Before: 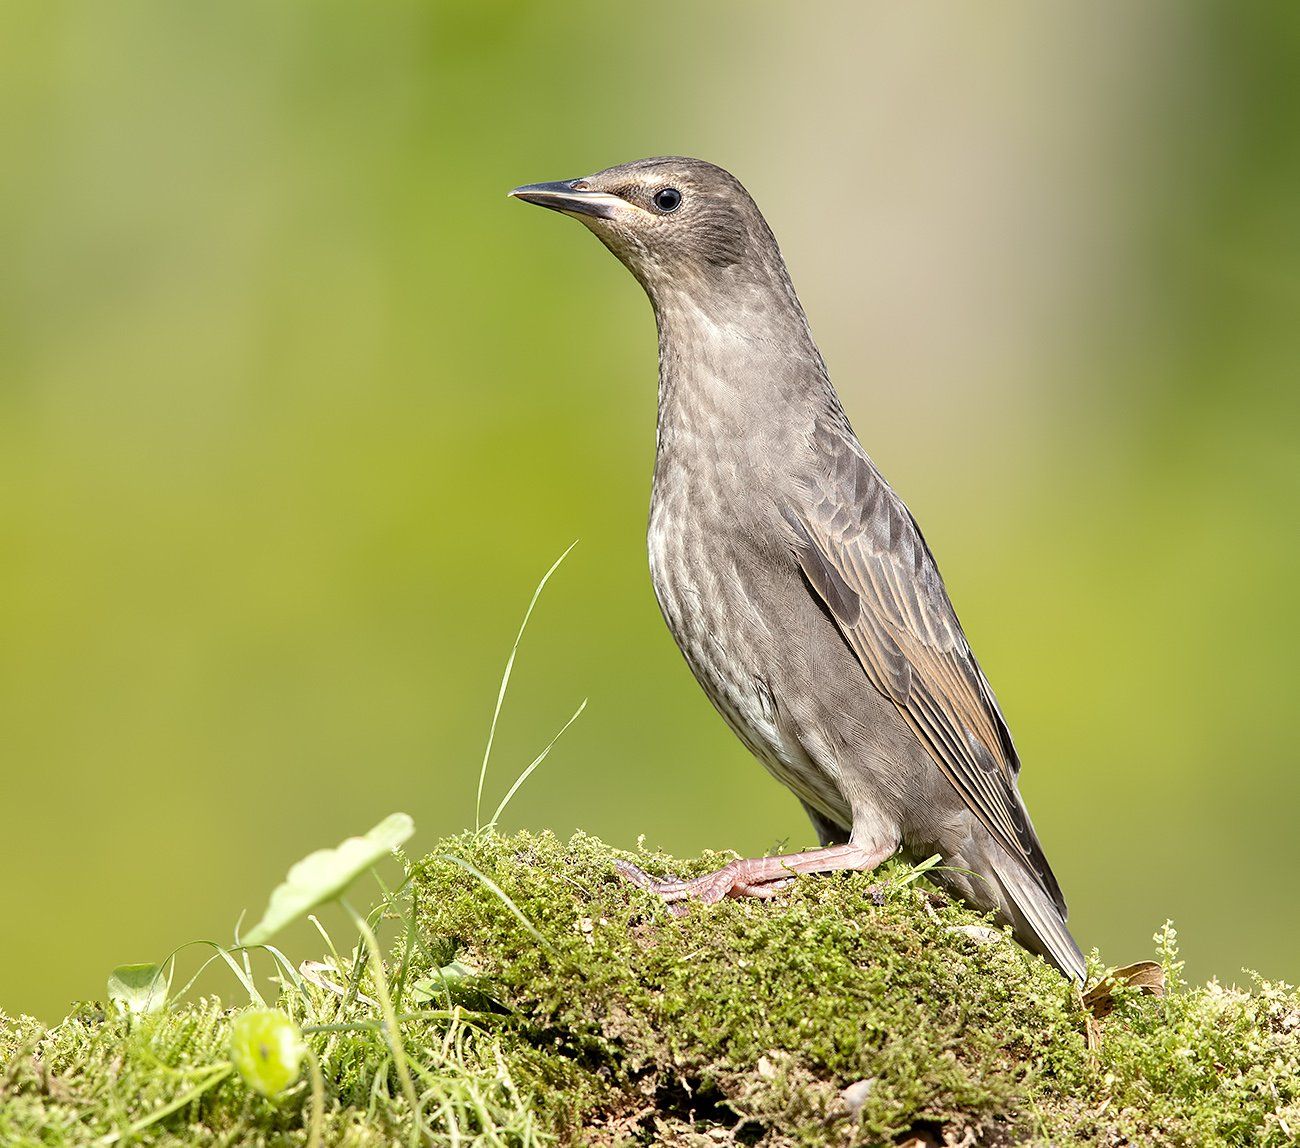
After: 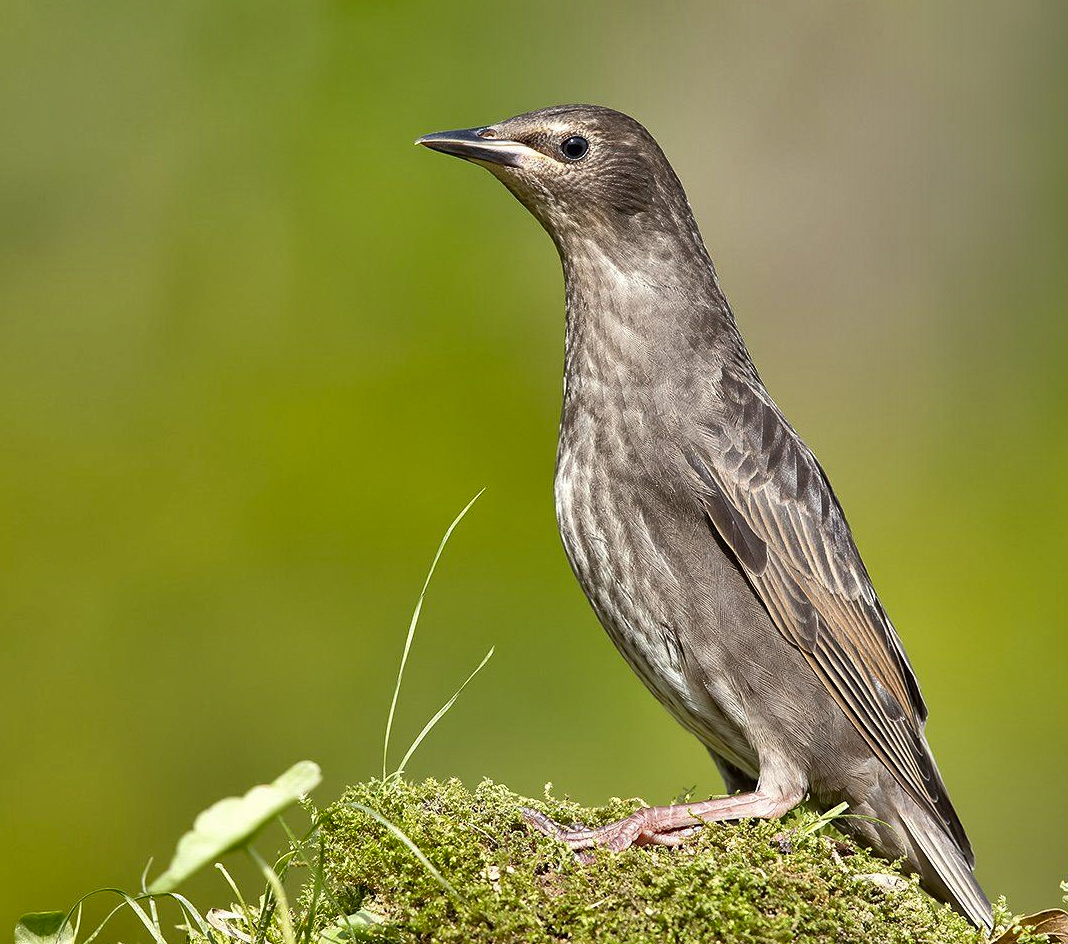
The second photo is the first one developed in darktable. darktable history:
crop and rotate: left 7.196%, top 4.574%, right 10.605%, bottom 13.178%
shadows and highlights: shadows 19.13, highlights -83.41, soften with gaussian
